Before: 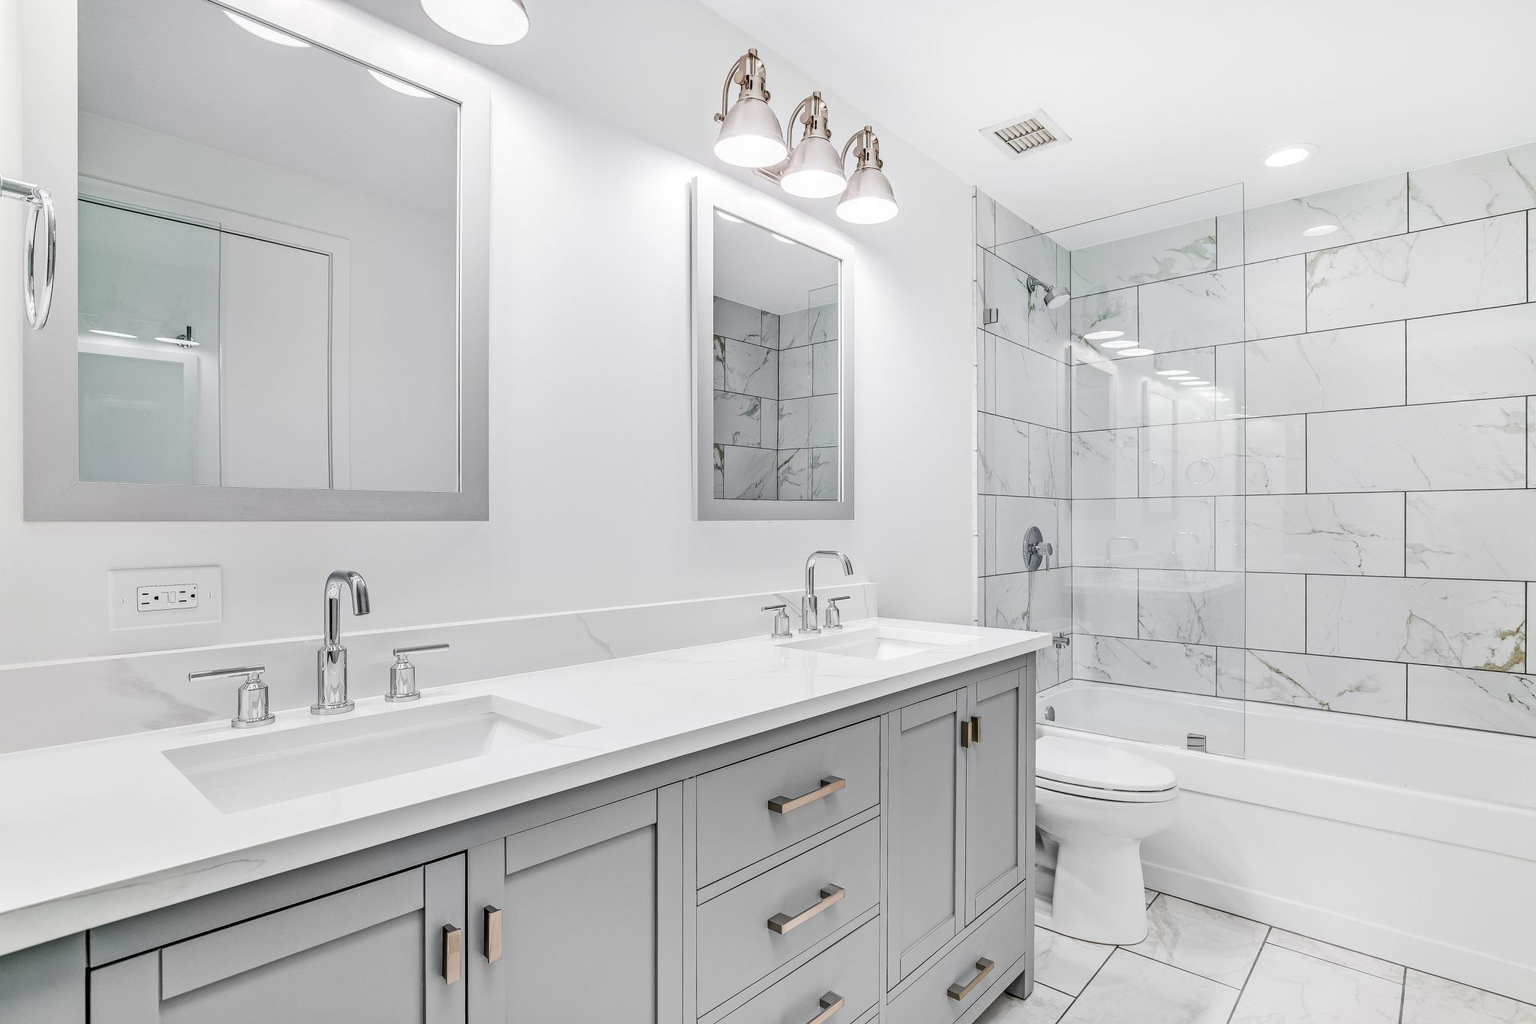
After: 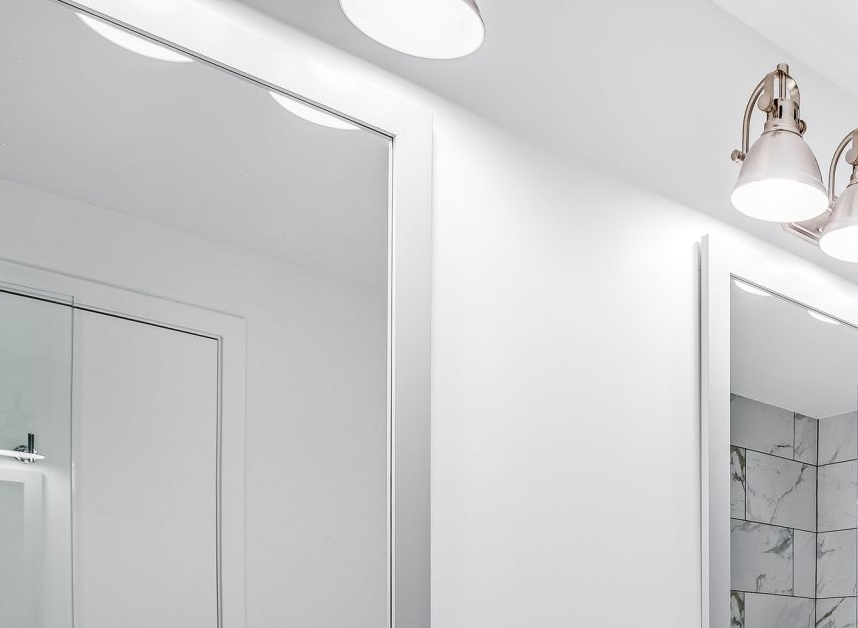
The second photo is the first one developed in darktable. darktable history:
crop and rotate: left 10.812%, top 0.118%, right 47.276%, bottom 53.865%
